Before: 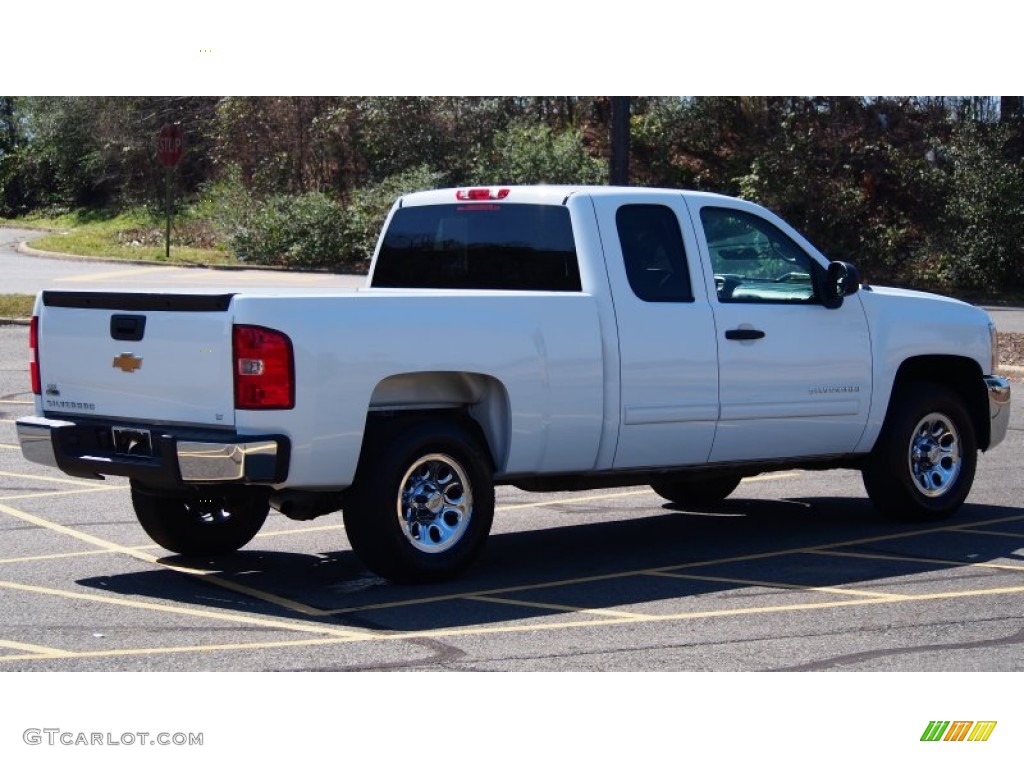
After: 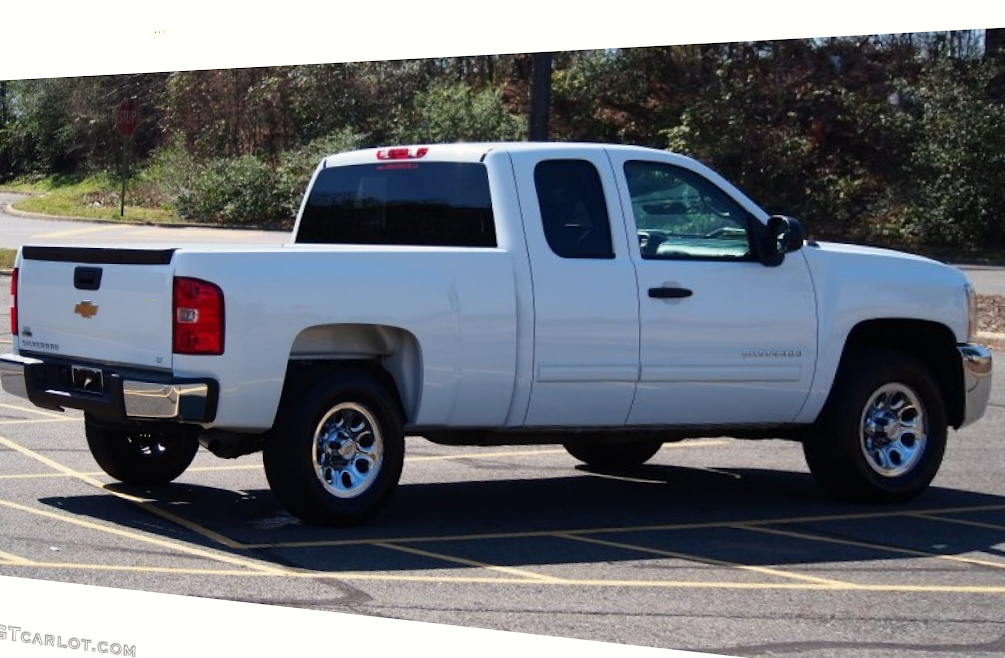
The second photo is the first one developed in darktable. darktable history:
white balance: red 1.009, blue 0.985
rotate and perspective: rotation 1.69°, lens shift (vertical) -0.023, lens shift (horizontal) -0.291, crop left 0.025, crop right 0.988, crop top 0.092, crop bottom 0.842
